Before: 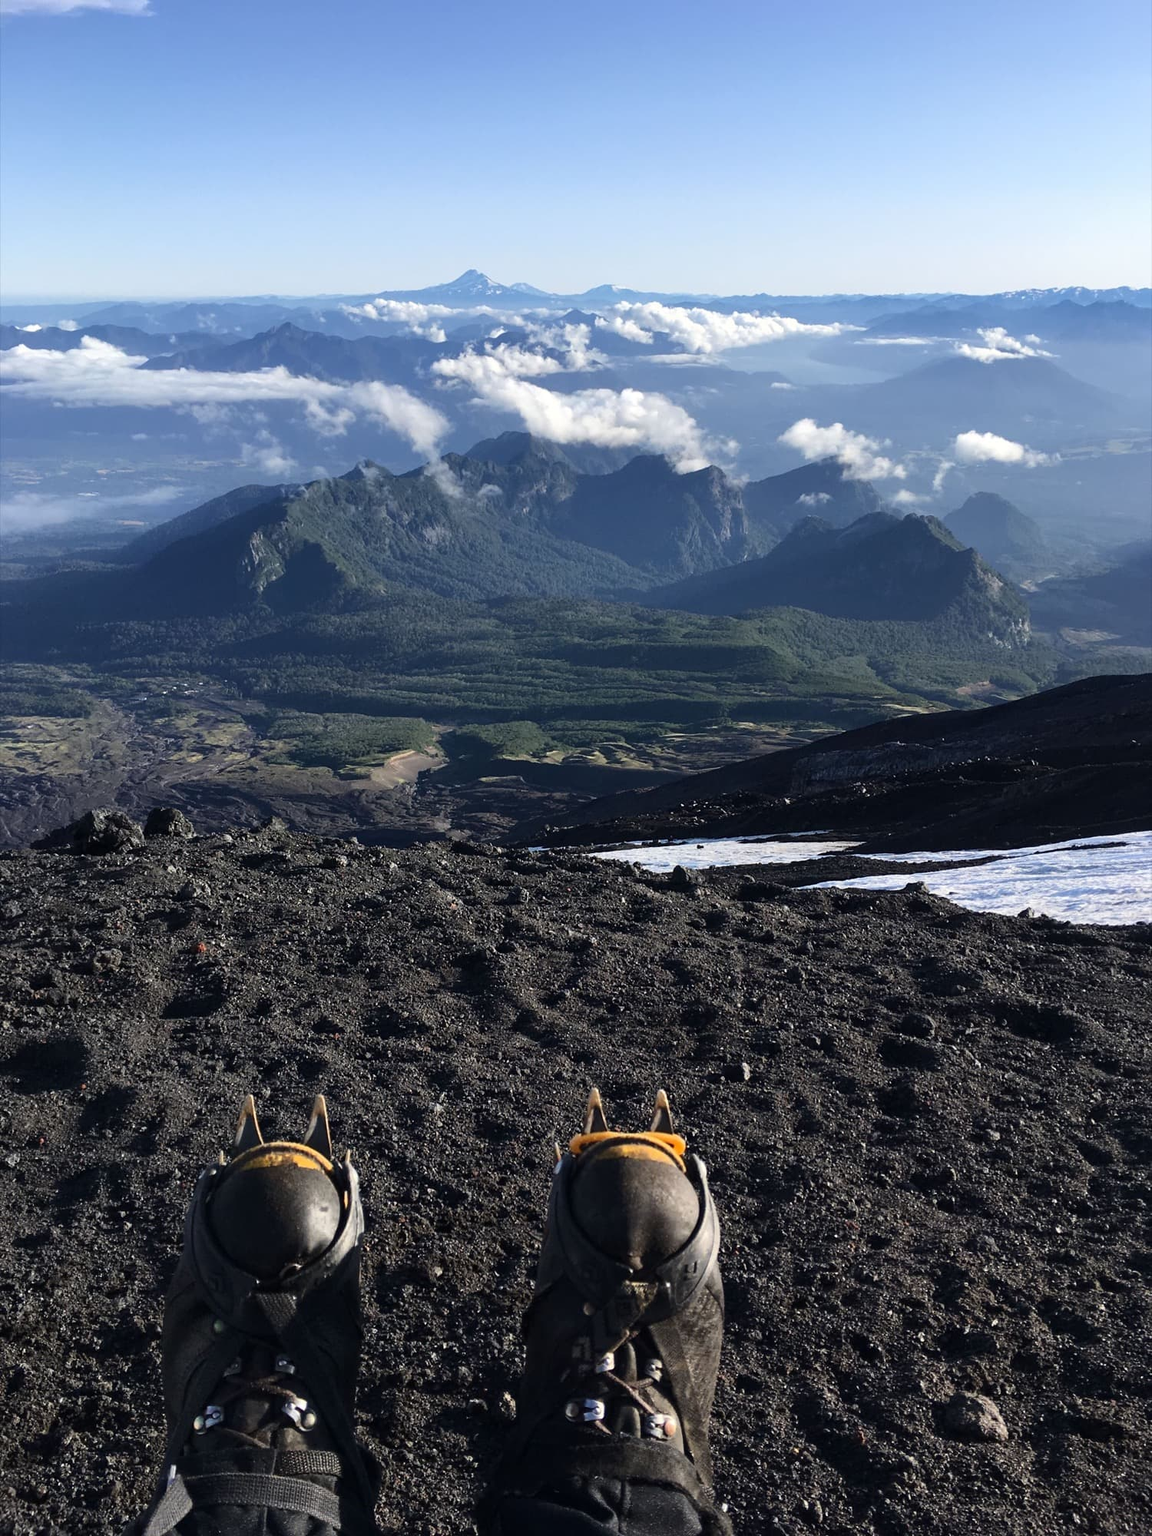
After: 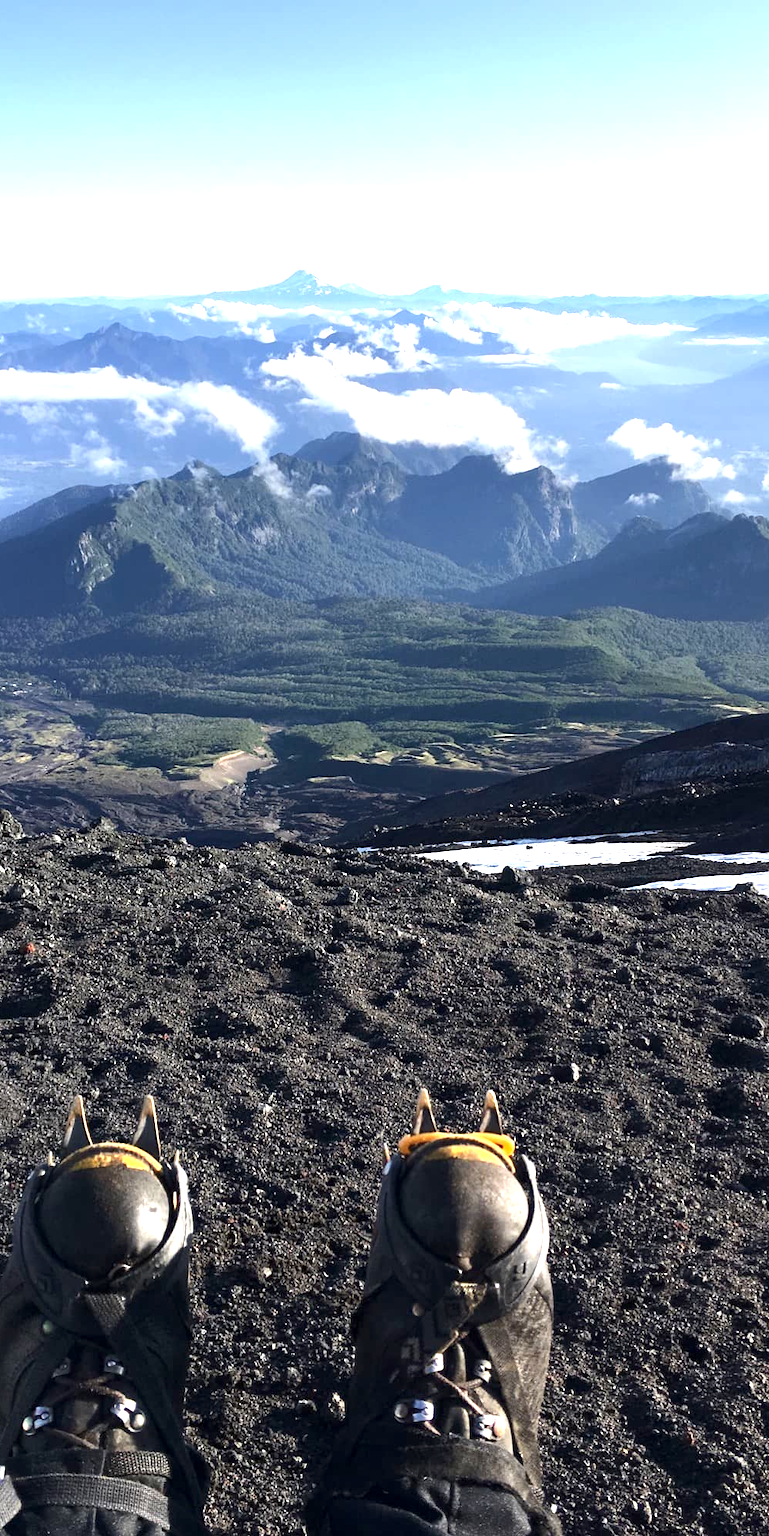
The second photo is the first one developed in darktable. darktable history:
crop and rotate: left 14.982%, right 18.258%
exposure: black level correction 0.001, exposure 1.117 EV, compensate highlight preservation false
